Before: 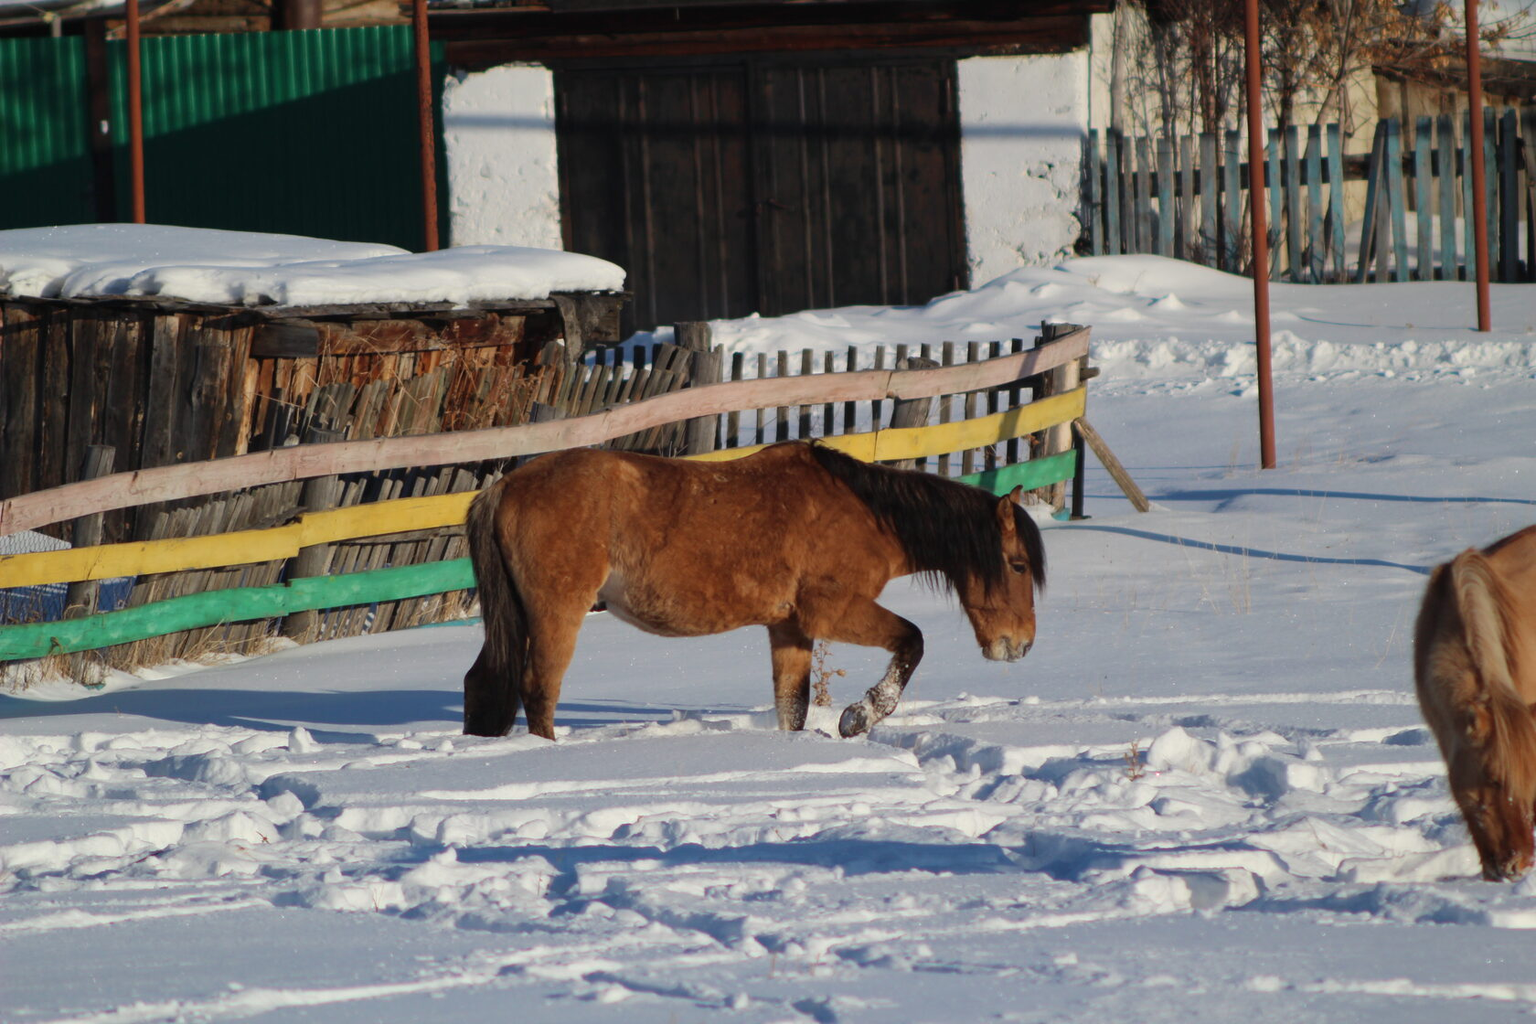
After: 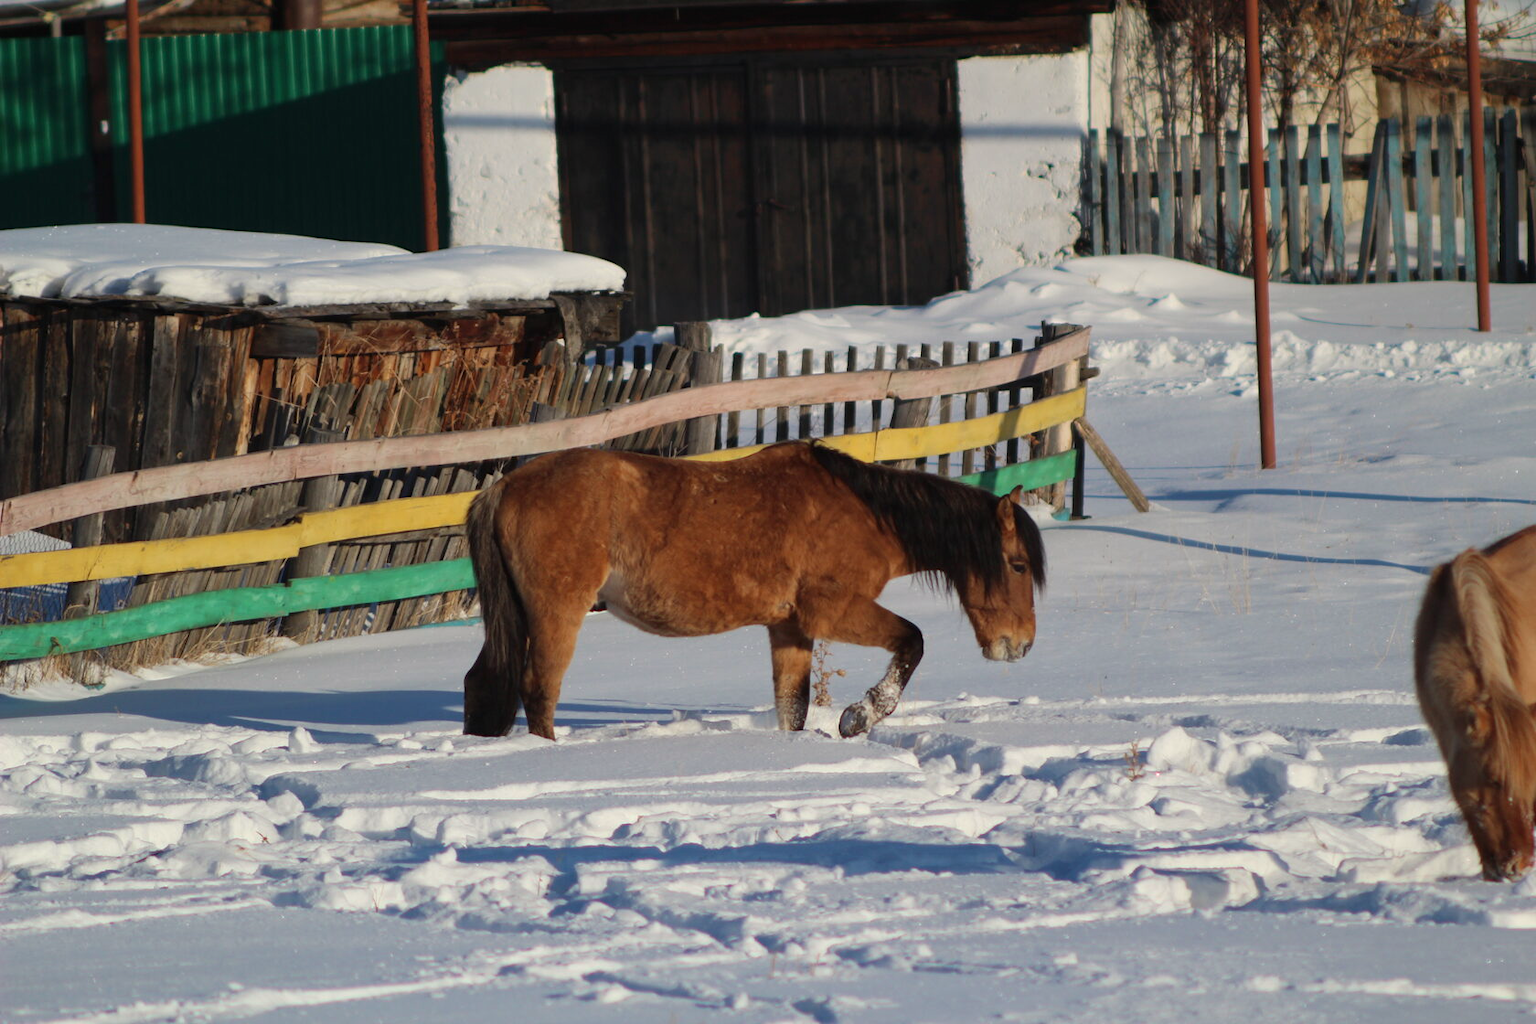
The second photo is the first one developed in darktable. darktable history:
contrast brightness saturation: contrast 0.05
white balance: red 1.009, blue 0.985
